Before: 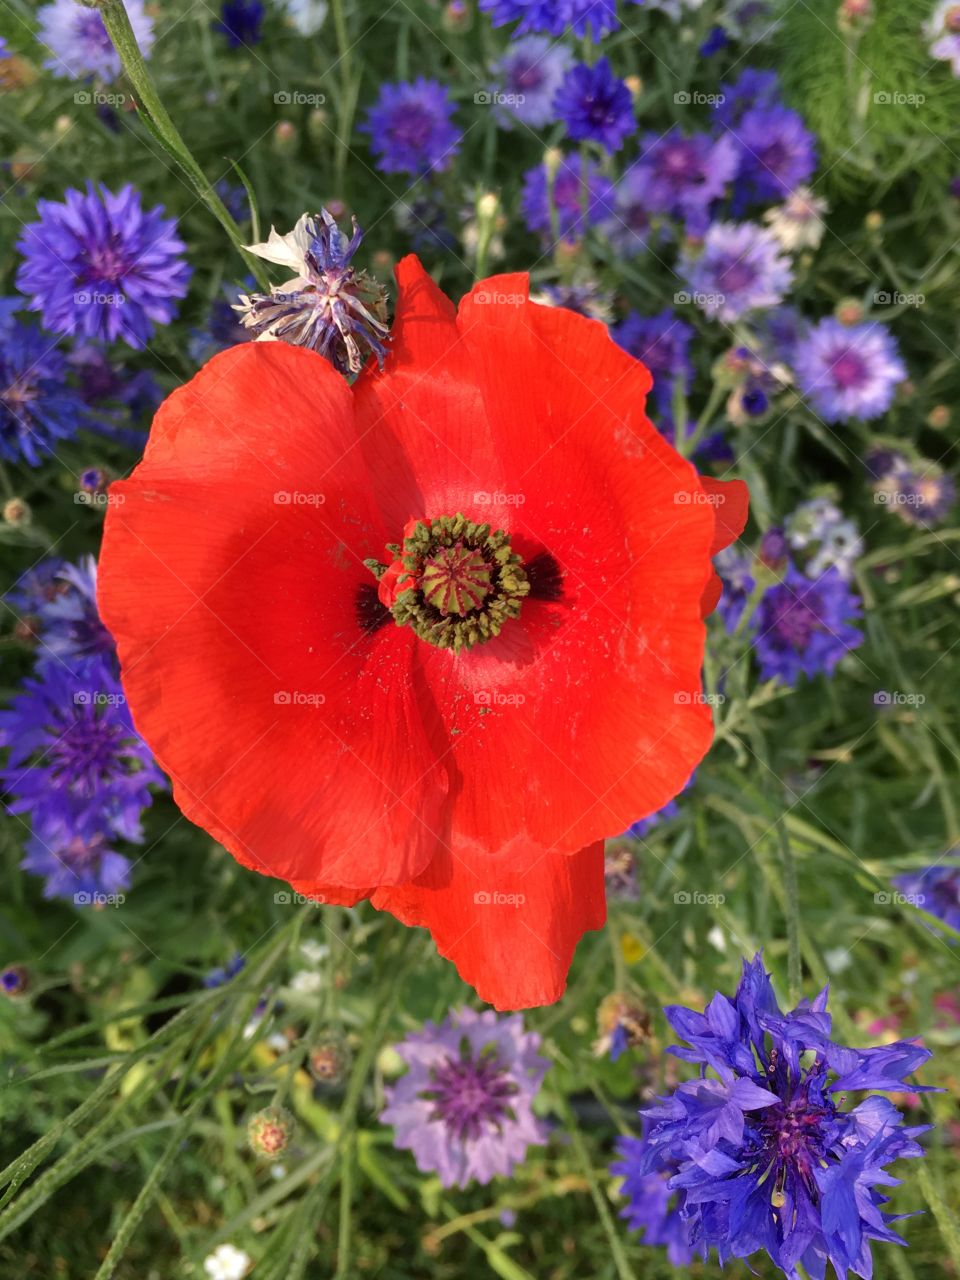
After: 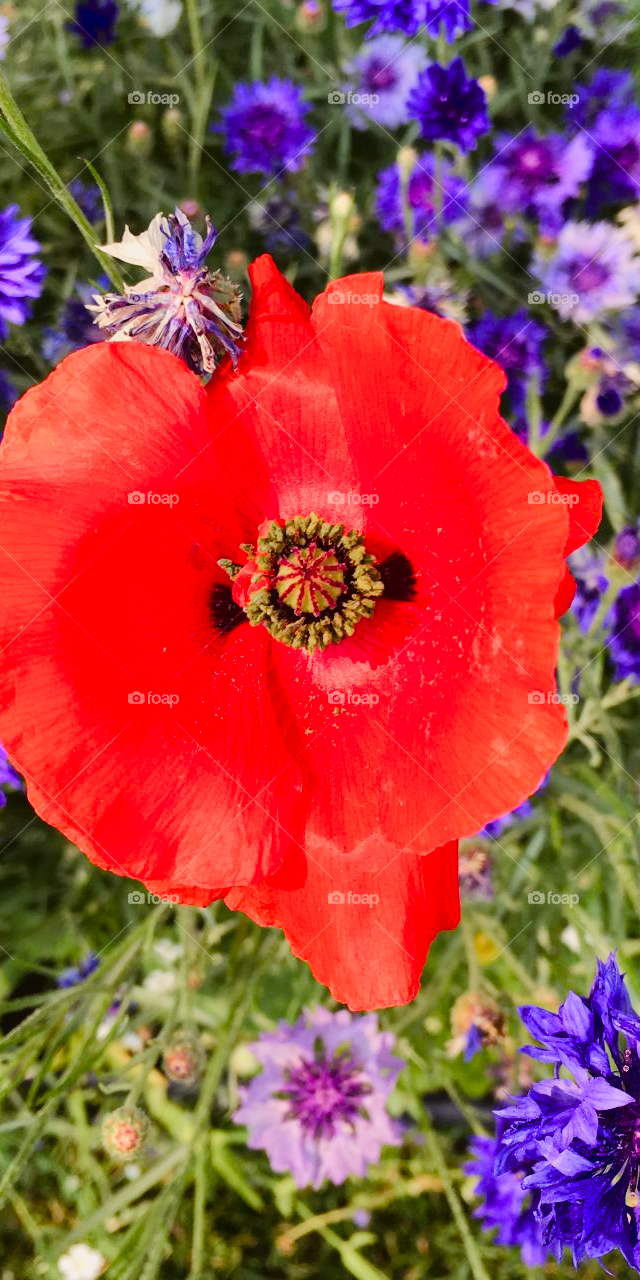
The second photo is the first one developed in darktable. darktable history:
tone curve: curves: ch0 [(0, 0.022) (0.114, 0.083) (0.281, 0.315) (0.447, 0.557) (0.588, 0.711) (0.786, 0.839) (0.999, 0.949)]; ch1 [(0, 0) (0.389, 0.352) (0.458, 0.433) (0.486, 0.474) (0.509, 0.505) (0.535, 0.53) (0.555, 0.557) (0.586, 0.622) (0.677, 0.724) (1, 1)]; ch2 [(0, 0) (0.369, 0.388) (0.449, 0.431) (0.501, 0.5) (0.528, 0.52) (0.561, 0.59) (0.697, 0.721) (1, 1)], color space Lab, linked channels, preserve colors none
crop and rotate: left 15.303%, right 17.969%
color balance rgb: shadows lift › chroma 6.343%, shadows lift › hue 304.93°, highlights gain › chroma 1.593%, highlights gain › hue 56.11°, perceptual saturation grading › global saturation 20%, perceptual saturation grading › highlights -50.155%, perceptual saturation grading › shadows 31.194%
